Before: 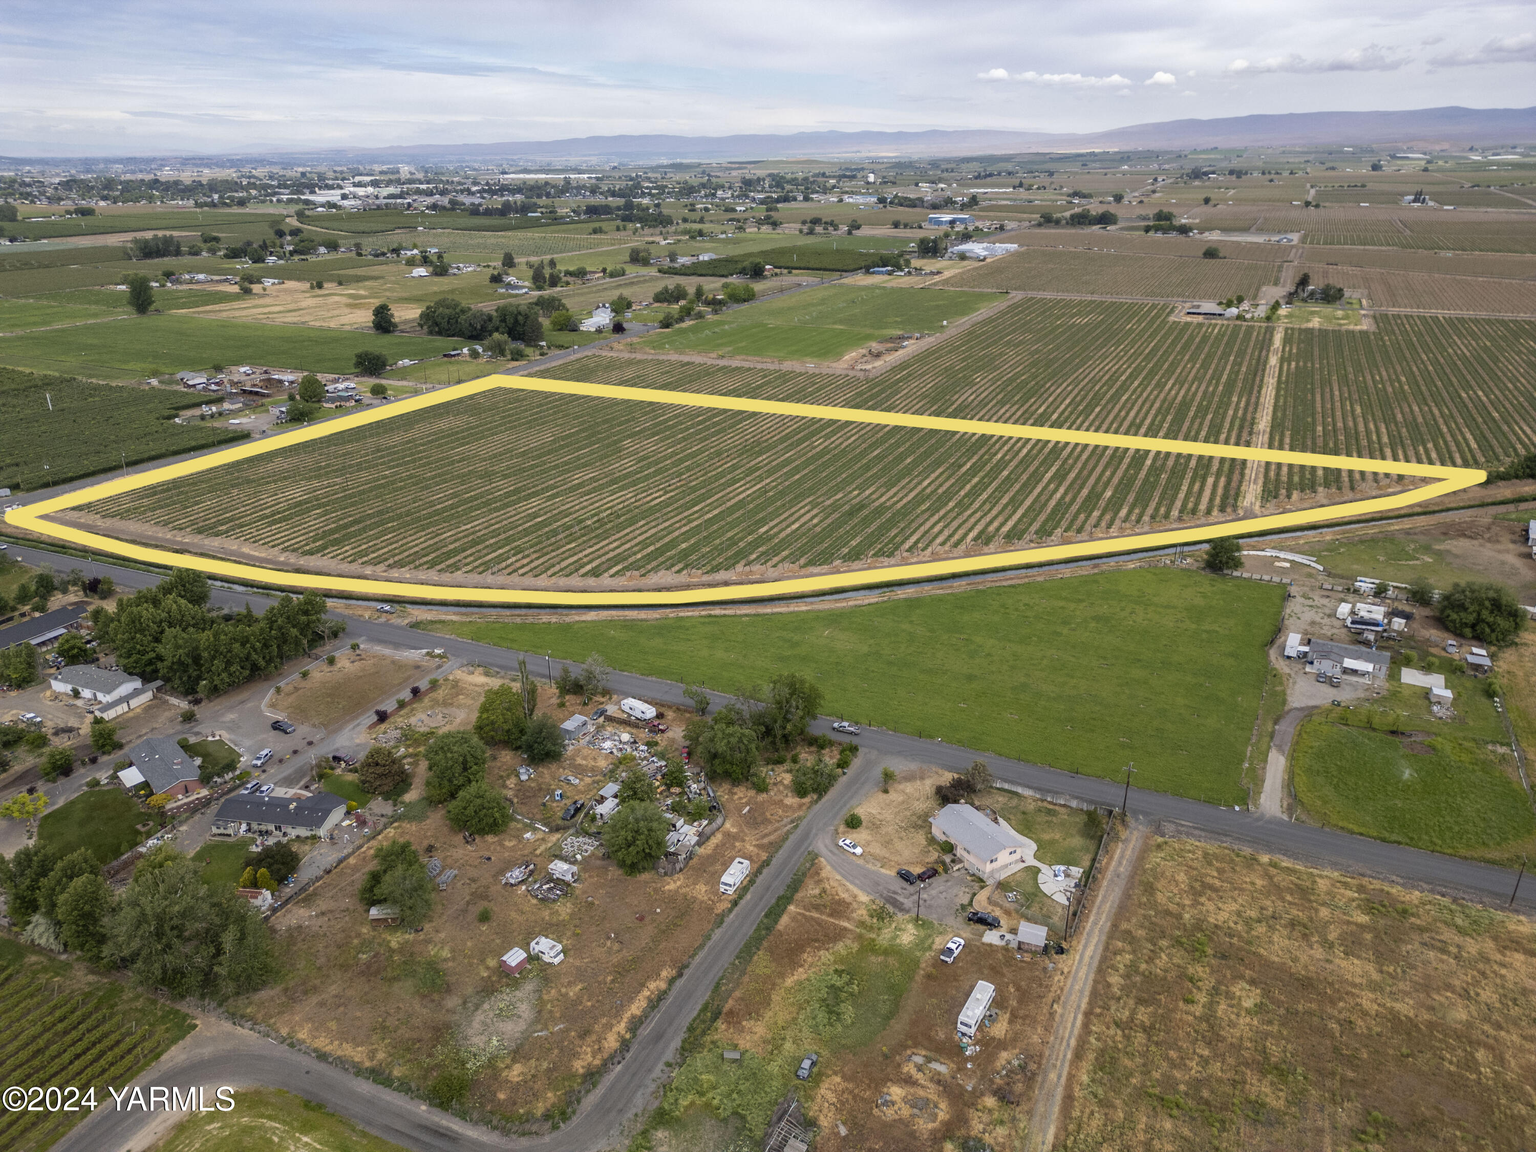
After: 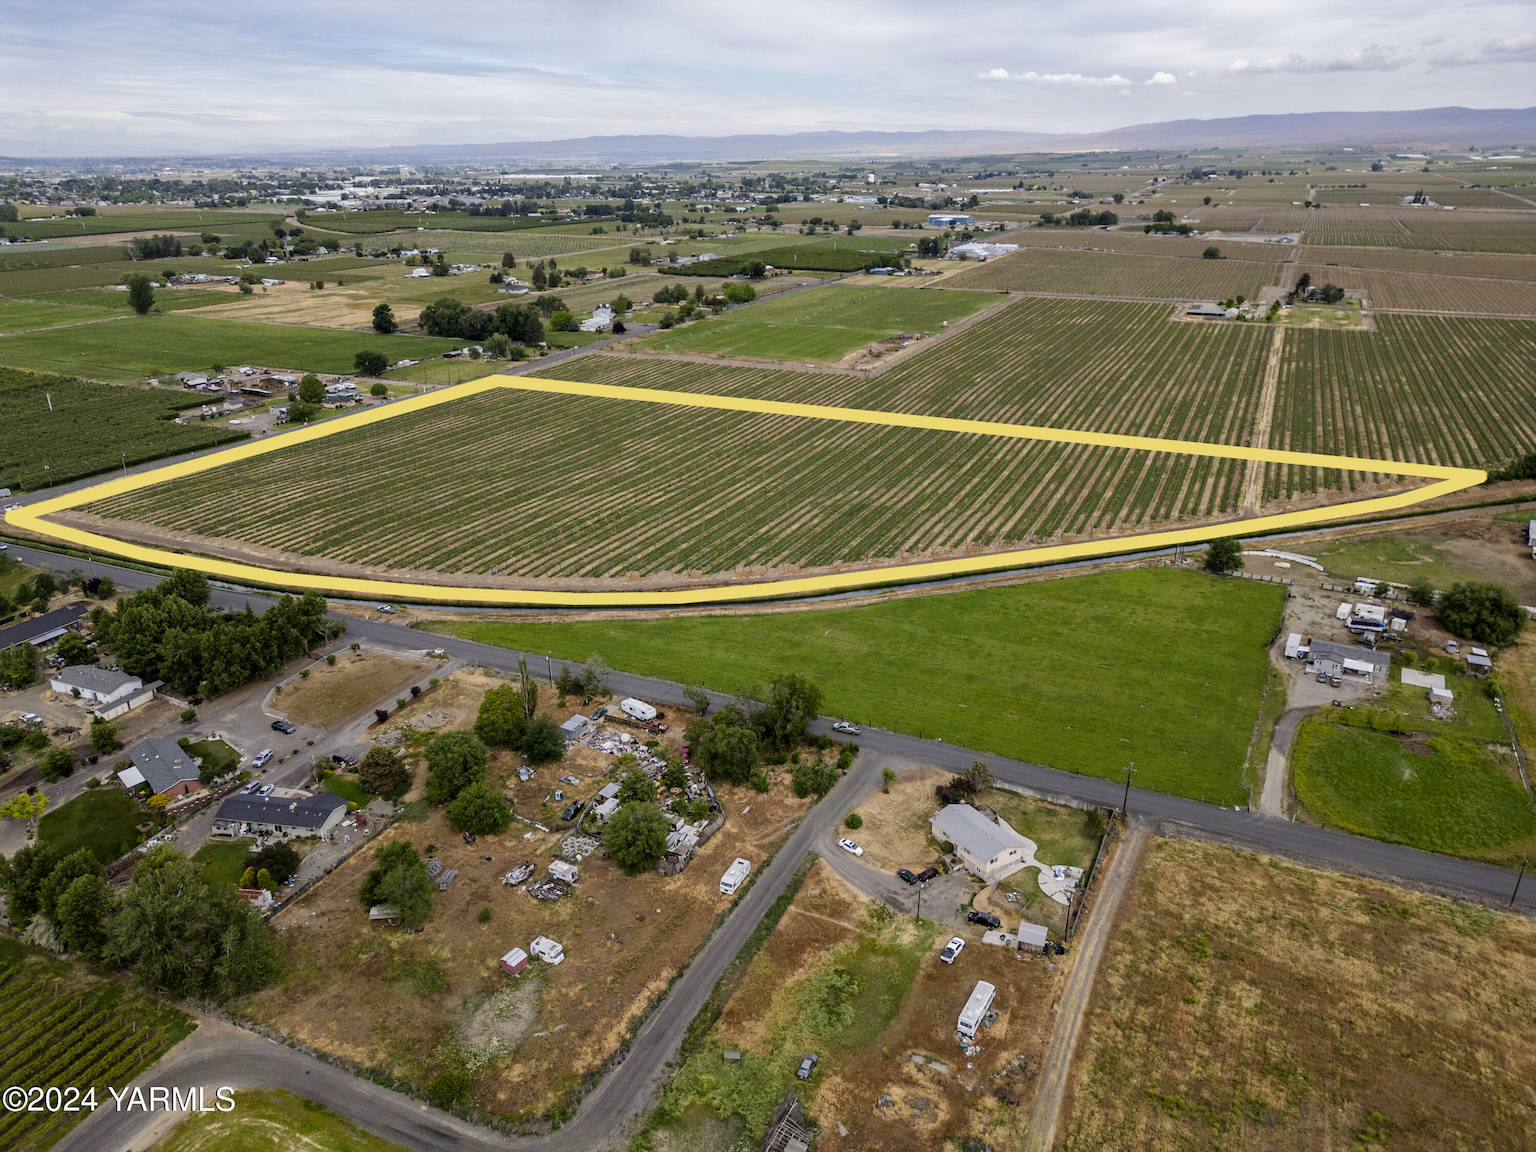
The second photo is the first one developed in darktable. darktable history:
tone curve: curves: ch0 [(0, 0) (0.068, 0.012) (0.183, 0.089) (0.341, 0.283) (0.547, 0.532) (0.828, 0.815) (1, 0.983)]; ch1 [(0, 0) (0.23, 0.166) (0.34, 0.308) (0.371, 0.337) (0.429, 0.411) (0.477, 0.462) (0.499, 0.5) (0.529, 0.537) (0.559, 0.582) (0.743, 0.798) (1, 1)]; ch2 [(0, 0) (0.431, 0.414) (0.498, 0.503) (0.524, 0.528) (0.568, 0.546) (0.6, 0.597) (0.634, 0.645) (0.728, 0.742) (1, 1)], preserve colors none
